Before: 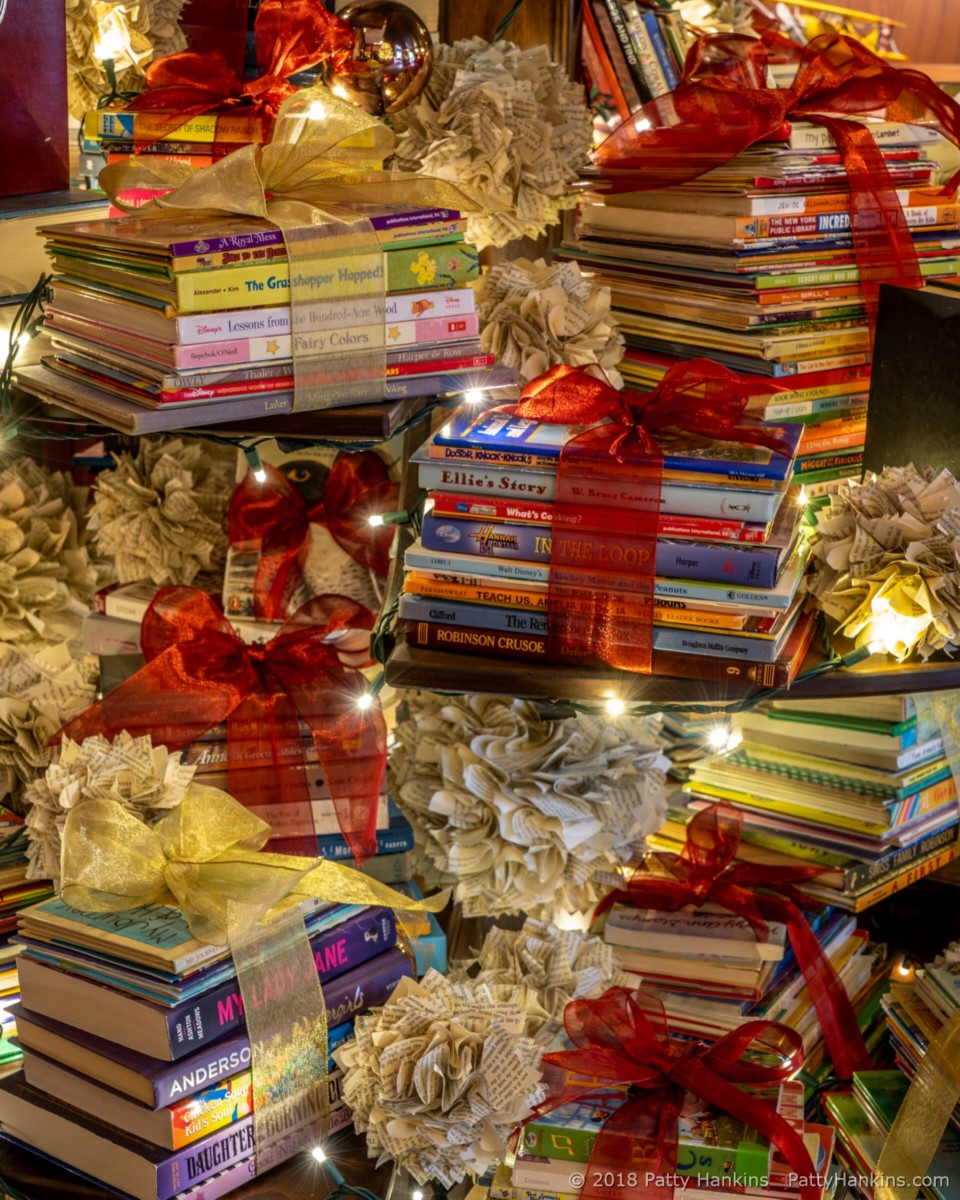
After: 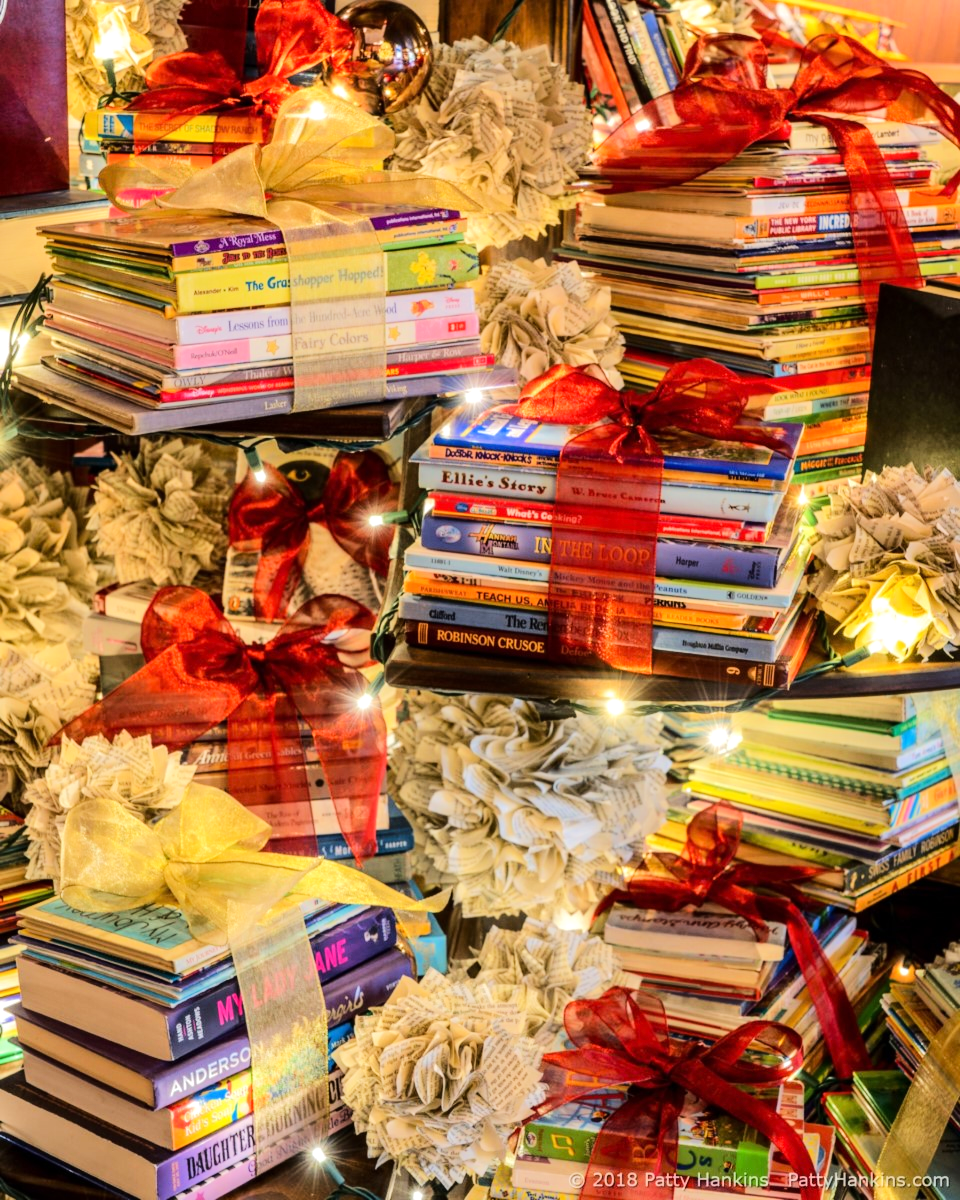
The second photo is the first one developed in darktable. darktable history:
tone equalizer: -7 EV 0.154 EV, -6 EV 0.575 EV, -5 EV 1.14 EV, -4 EV 1.36 EV, -3 EV 1.16 EV, -2 EV 0.6 EV, -1 EV 0.166 EV, edges refinement/feathering 500, mask exposure compensation -1.57 EV, preserve details no
exposure: compensate highlight preservation false
